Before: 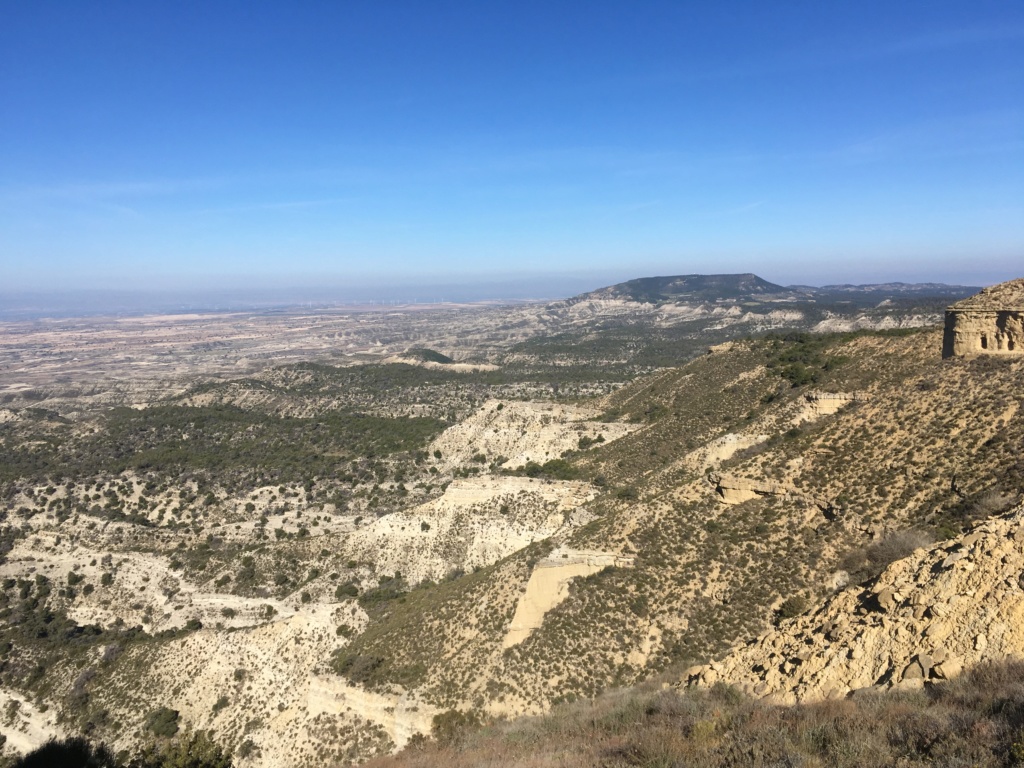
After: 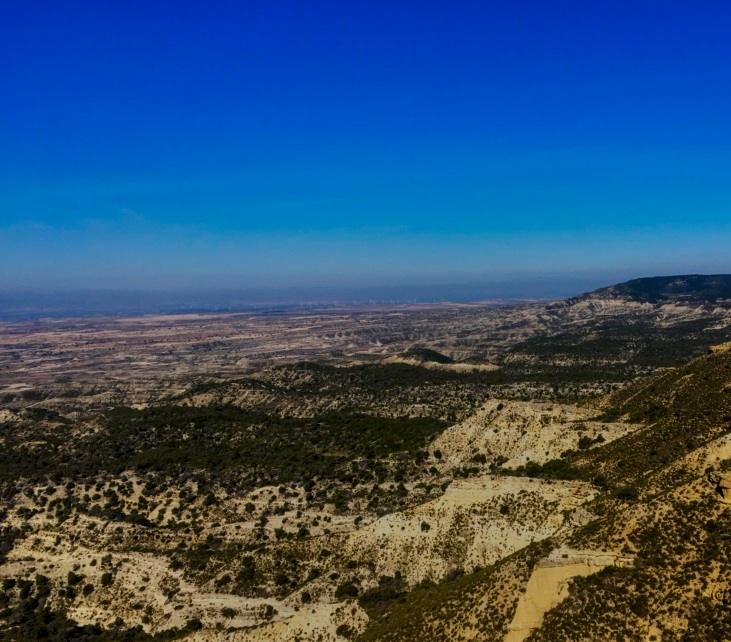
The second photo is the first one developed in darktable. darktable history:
local contrast: highlights 61%, detail 143%, midtone range 0.431
tone curve: curves: ch0 [(0, 0) (0.037, 0.025) (0.131, 0.093) (0.275, 0.256) (0.476, 0.517) (0.607, 0.667) (0.691, 0.745) (0.789, 0.836) (0.911, 0.925) (0.997, 0.995)]; ch1 [(0, 0) (0.301, 0.3) (0.444, 0.45) (0.493, 0.495) (0.507, 0.503) (0.534, 0.533) (0.582, 0.58) (0.658, 0.693) (0.746, 0.77) (1, 1)]; ch2 [(0, 0) (0.246, 0.233) (0.36, 0.352) (0.415, 0.418) (0.476, 0.492) (0.502, 0.504) (0.525, 0.518) (0.539, 0.544) (0.586, 0.602) (0.634, 0.651) (0.706, 0.727) (0.853, 0.852) (1, 0.951)], preserve colors none
shadows and highlights: low approximation 0.01, soften with gaussian
crop: right 28.611%, bottom 16.294%
exposure: exposure -2.343 EV, compensate highlight preservation false
color correction: highlights b* -0.059, saturation 1.86
